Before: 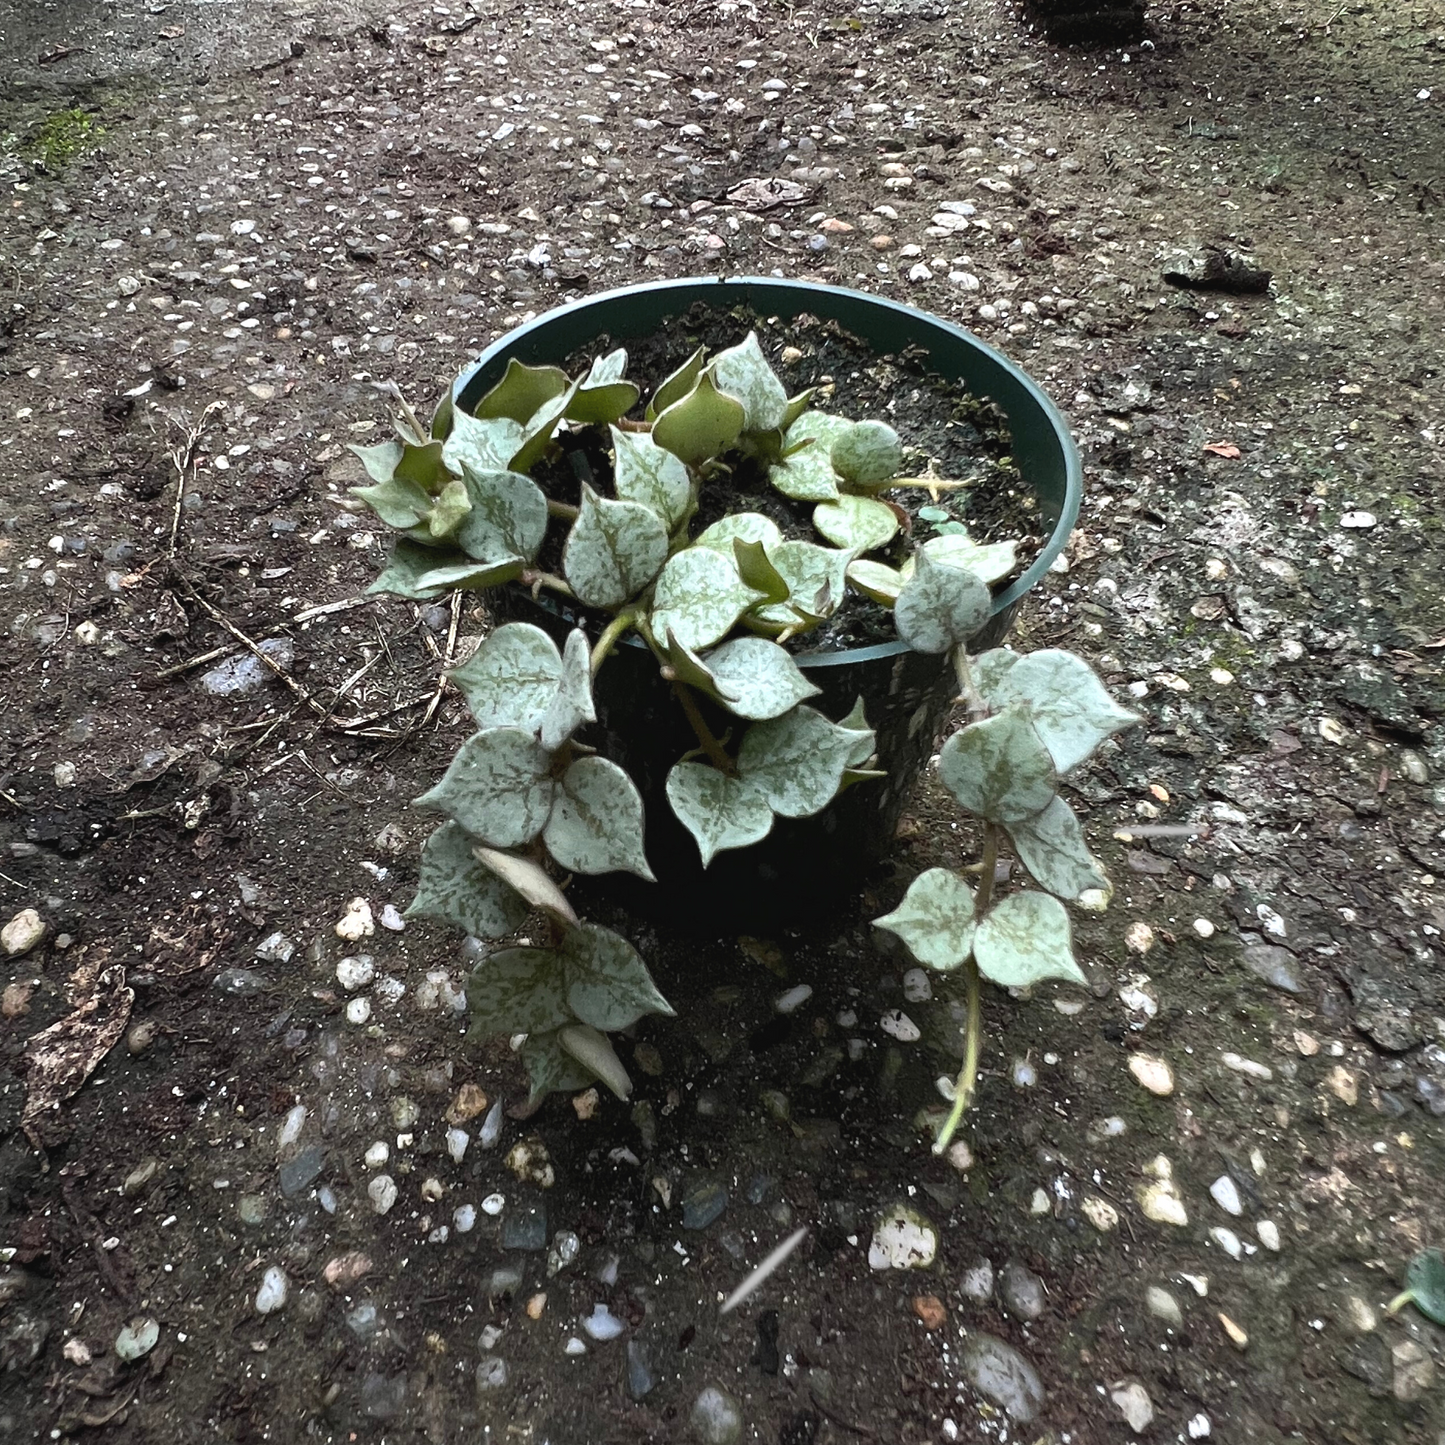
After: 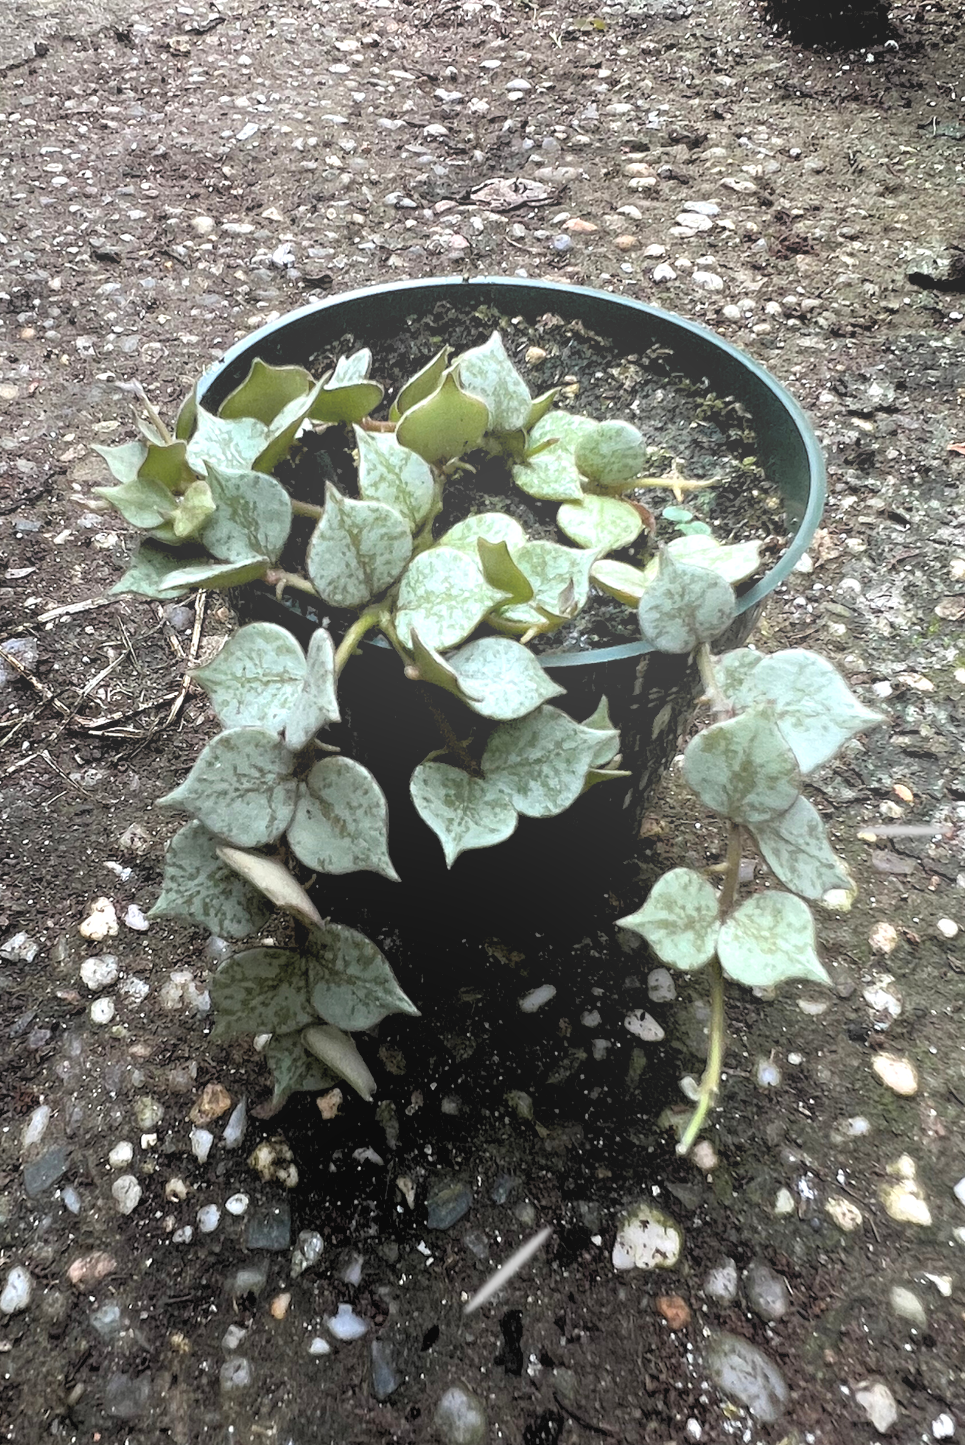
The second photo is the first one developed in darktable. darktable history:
rgb levels: levels [[0.013, 0.434, 0.89], [0, 0.5, 1], [0, 0.5, 1]]
crop and rotate: left 17.732%, right 15.423%
bloom: size 38%, threshold 95%, strength 30%
